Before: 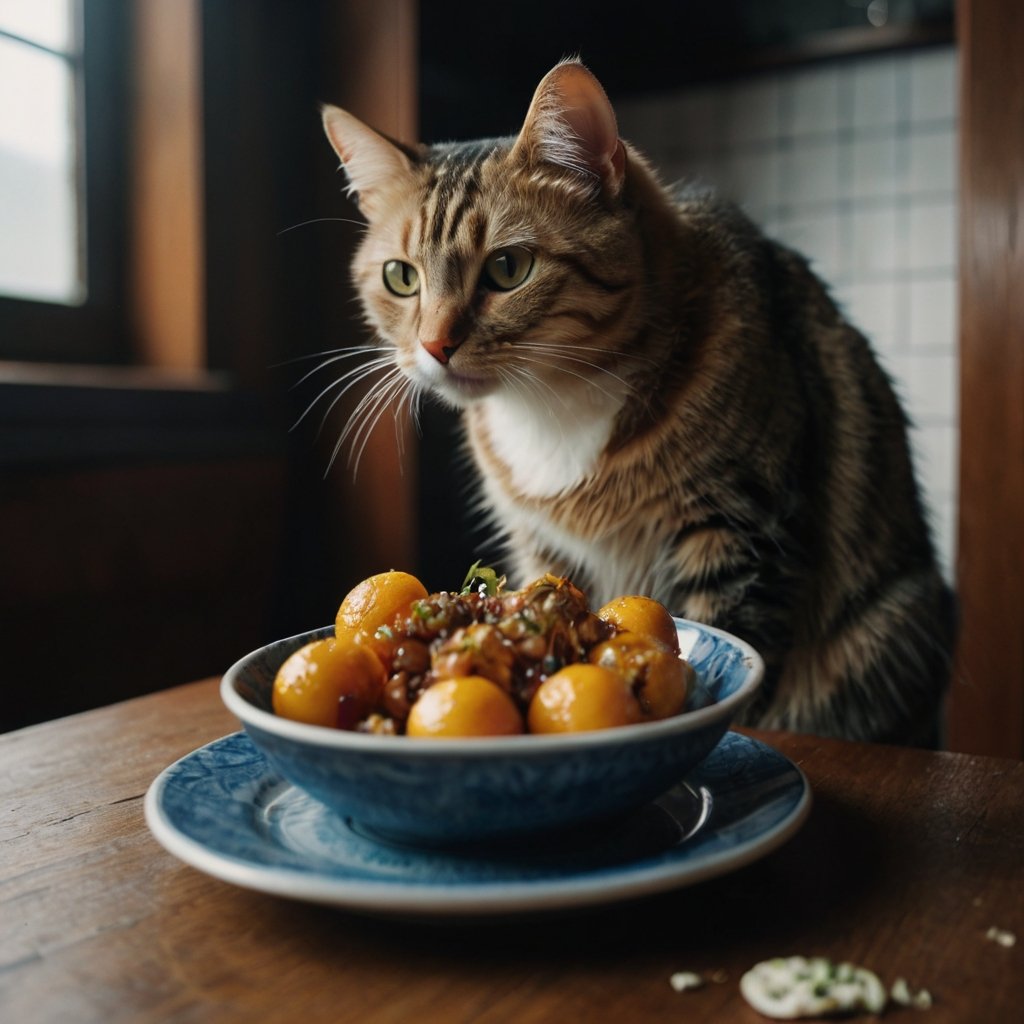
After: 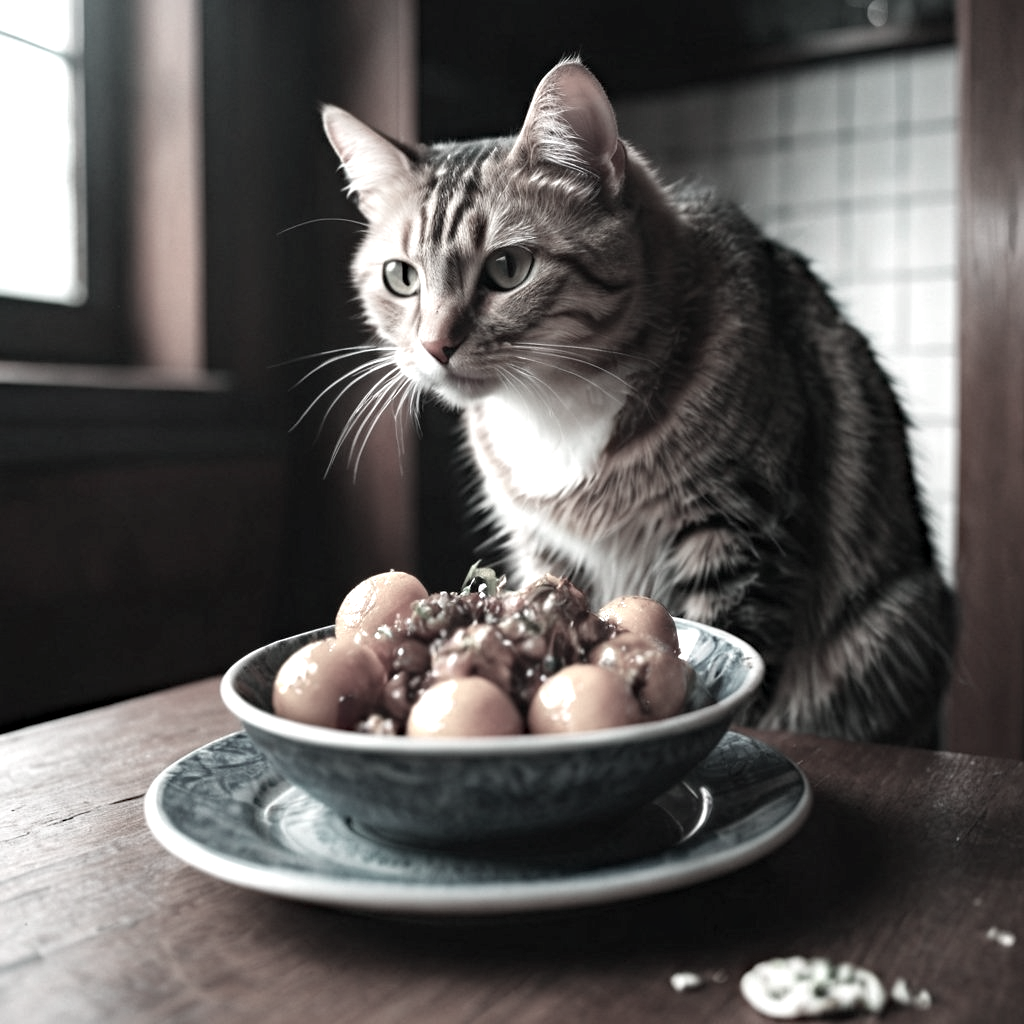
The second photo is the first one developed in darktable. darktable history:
tone equalizer: on, module defaults
color contrast: green-magenta contrast 0.3, blue-yellow contrast 0.15
exposure: exposure 1.16 EV, compensate exposure bias true, compensate highlight preservation false
haze removal: compatibility mode true, adaptive false
